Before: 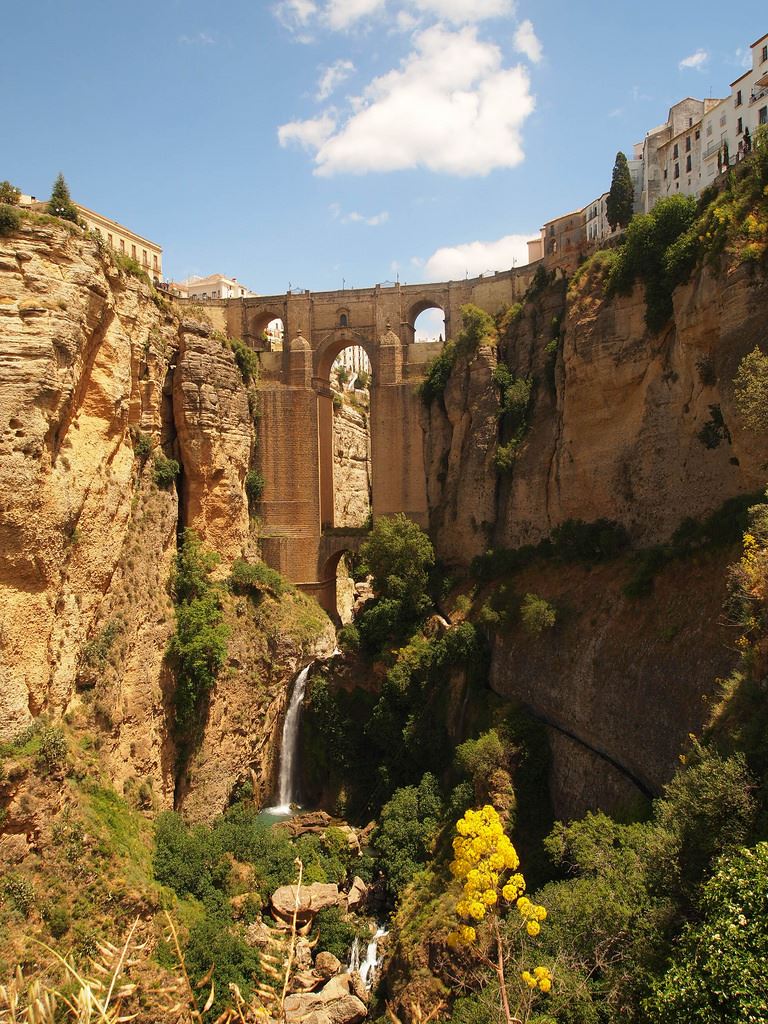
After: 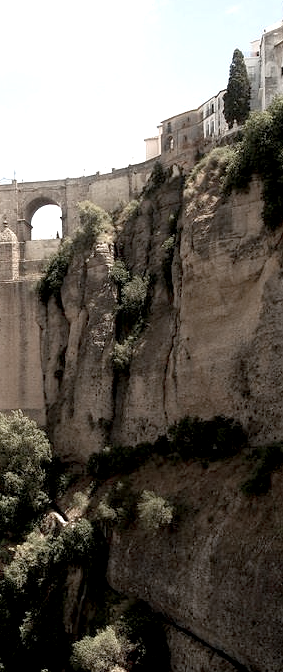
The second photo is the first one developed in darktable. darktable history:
exposure: black level correction 0.01, exposure 1 EV, compensate highlight preservation false
crop and rotate: left 49.936%, top 10.094%, right 13.136%, bottom 24.256%
color zones: curves: ch1 [(0, 0.34) (0.143, 0.164) (0.286, 0.152) (0.429, 0.176) (0.571, 0.173) (0.714, 0.188) (0.857, 0.199) (1, 0.34)]
